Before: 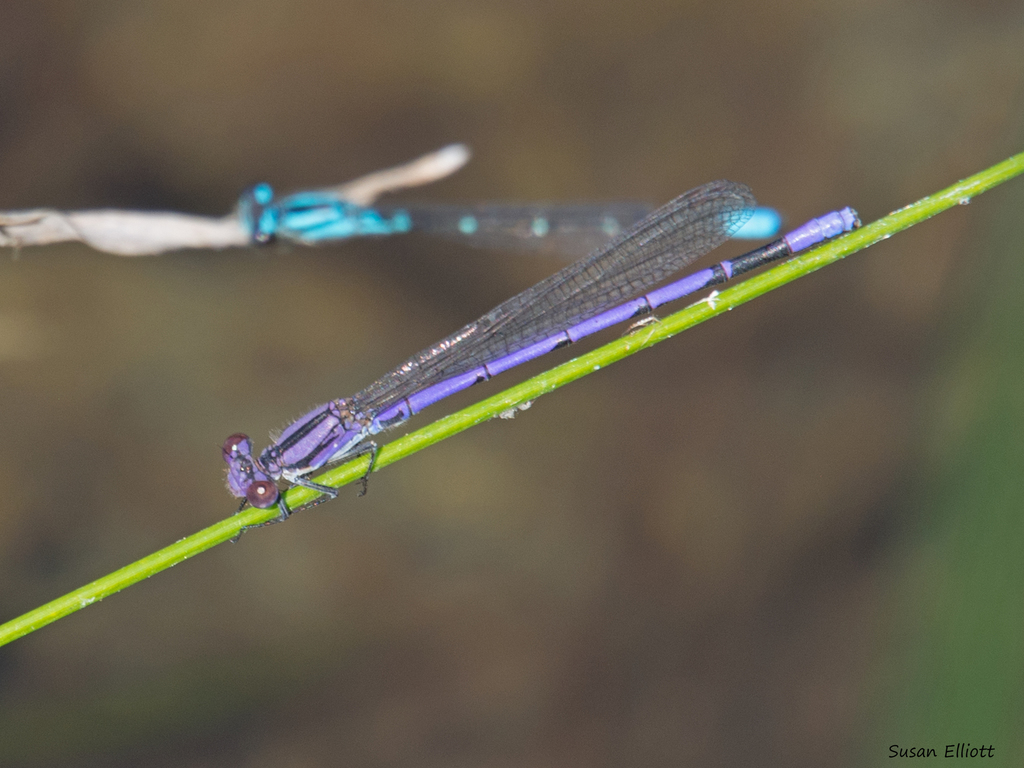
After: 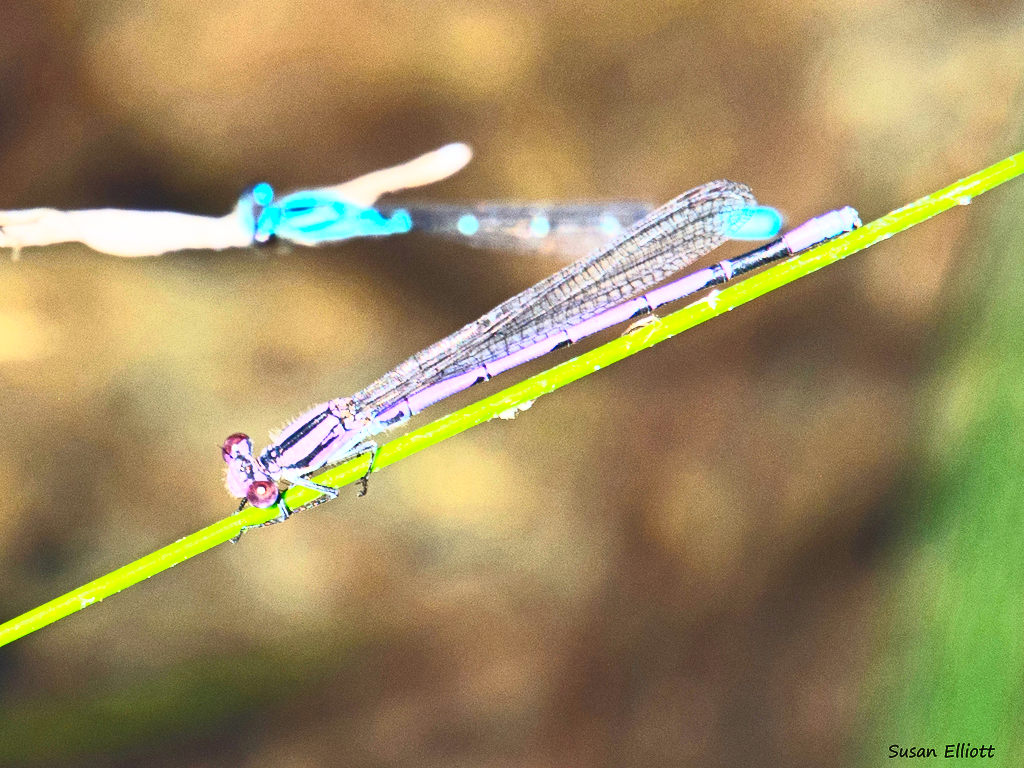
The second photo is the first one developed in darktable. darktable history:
contrast brightness saturation: contrast 0.824, brightness 0.584, saturation 0.601
base curve: curves: ch0 [(0, 0) (0.032, 0.025) (0.121, 0.166) (0.206, 0.329) (0.605, 0.79) (1, 1)], preserve colors none
